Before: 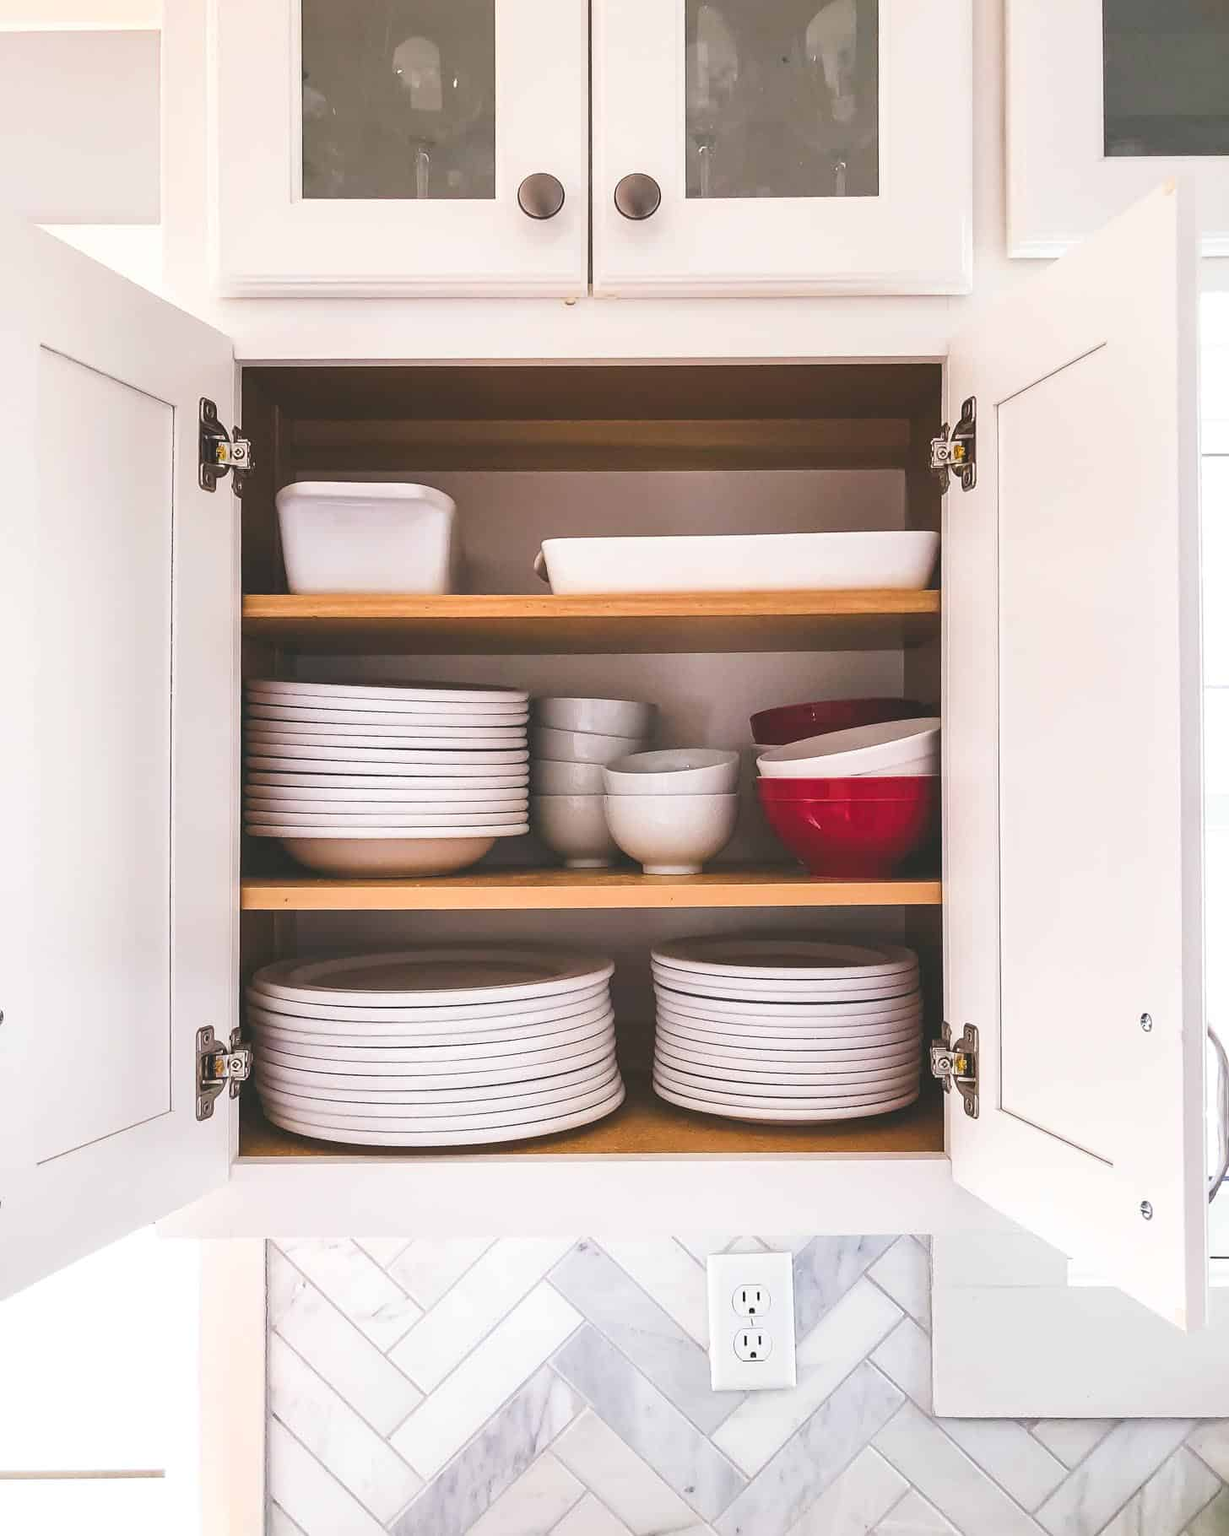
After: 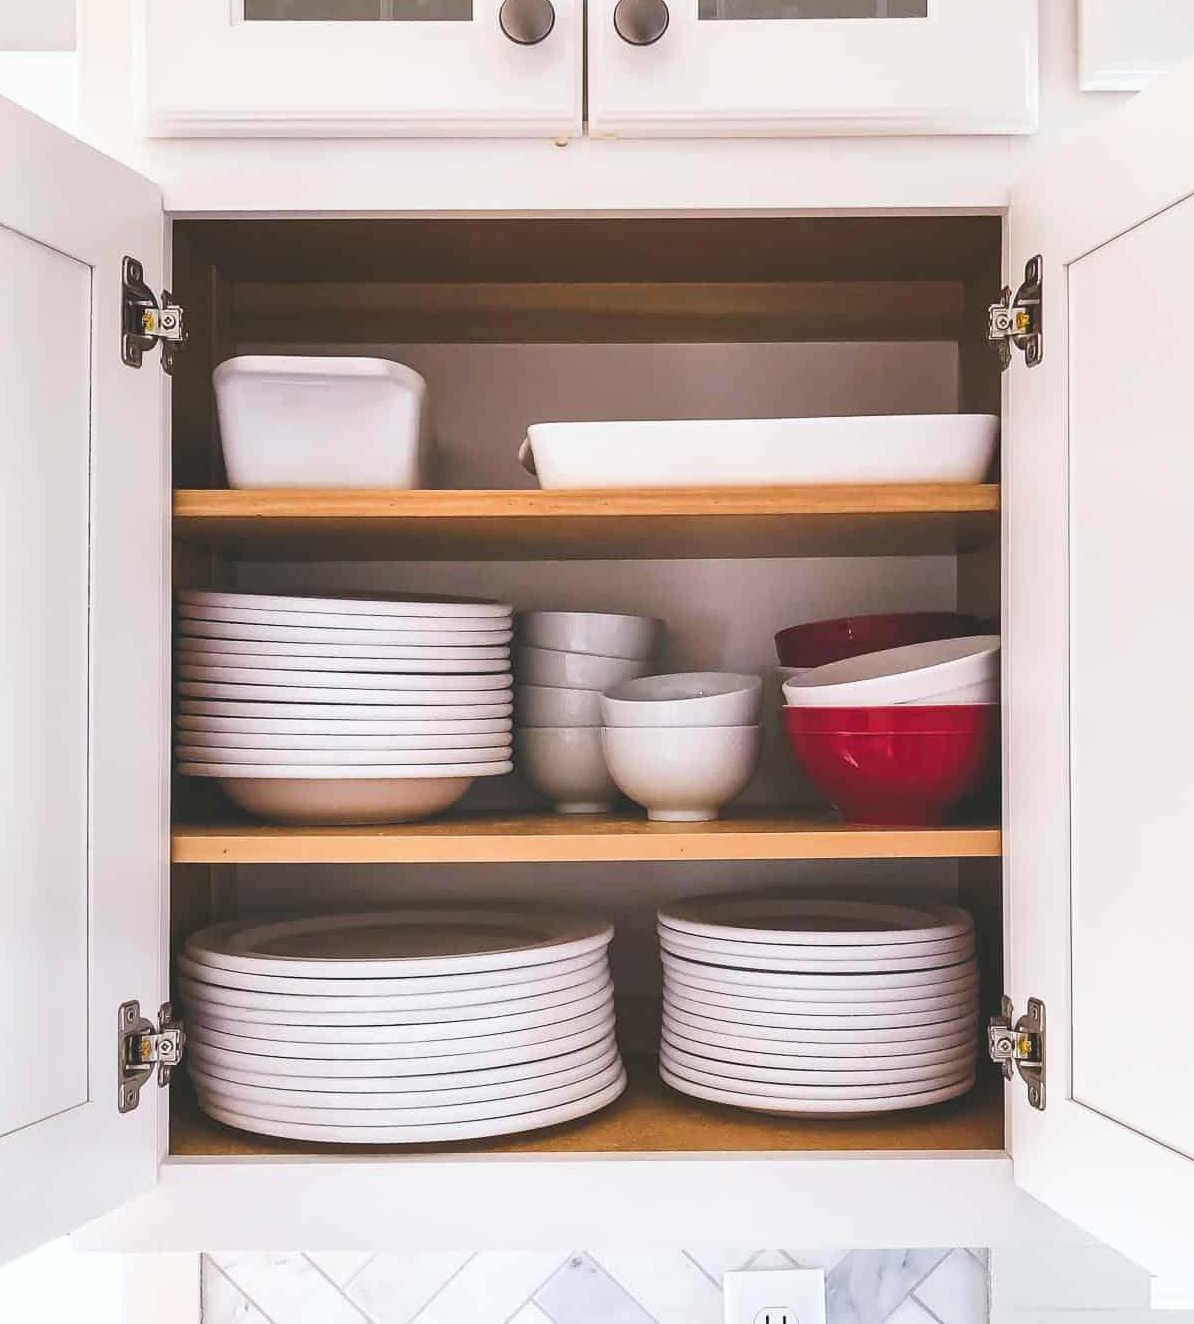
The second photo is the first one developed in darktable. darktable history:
crop: left 7.856%, top 11.836%, right 10.12%, bottom 15.387%
white balance: red 0.982, blue 1.018
